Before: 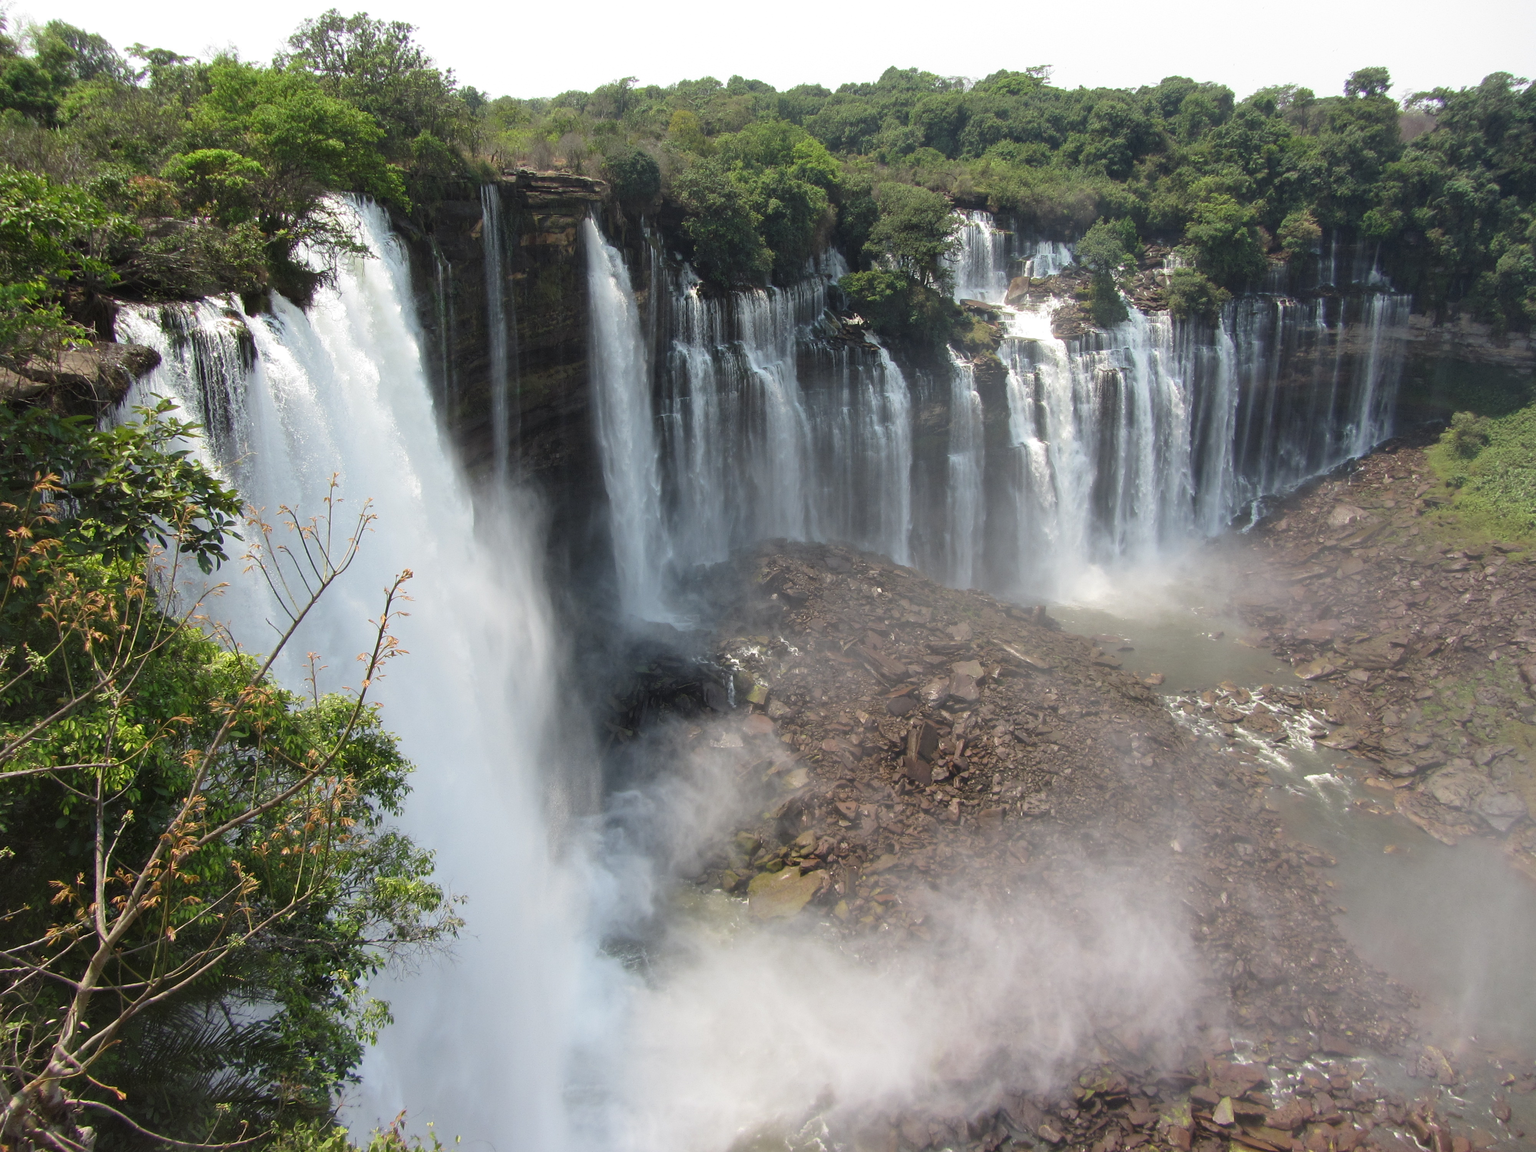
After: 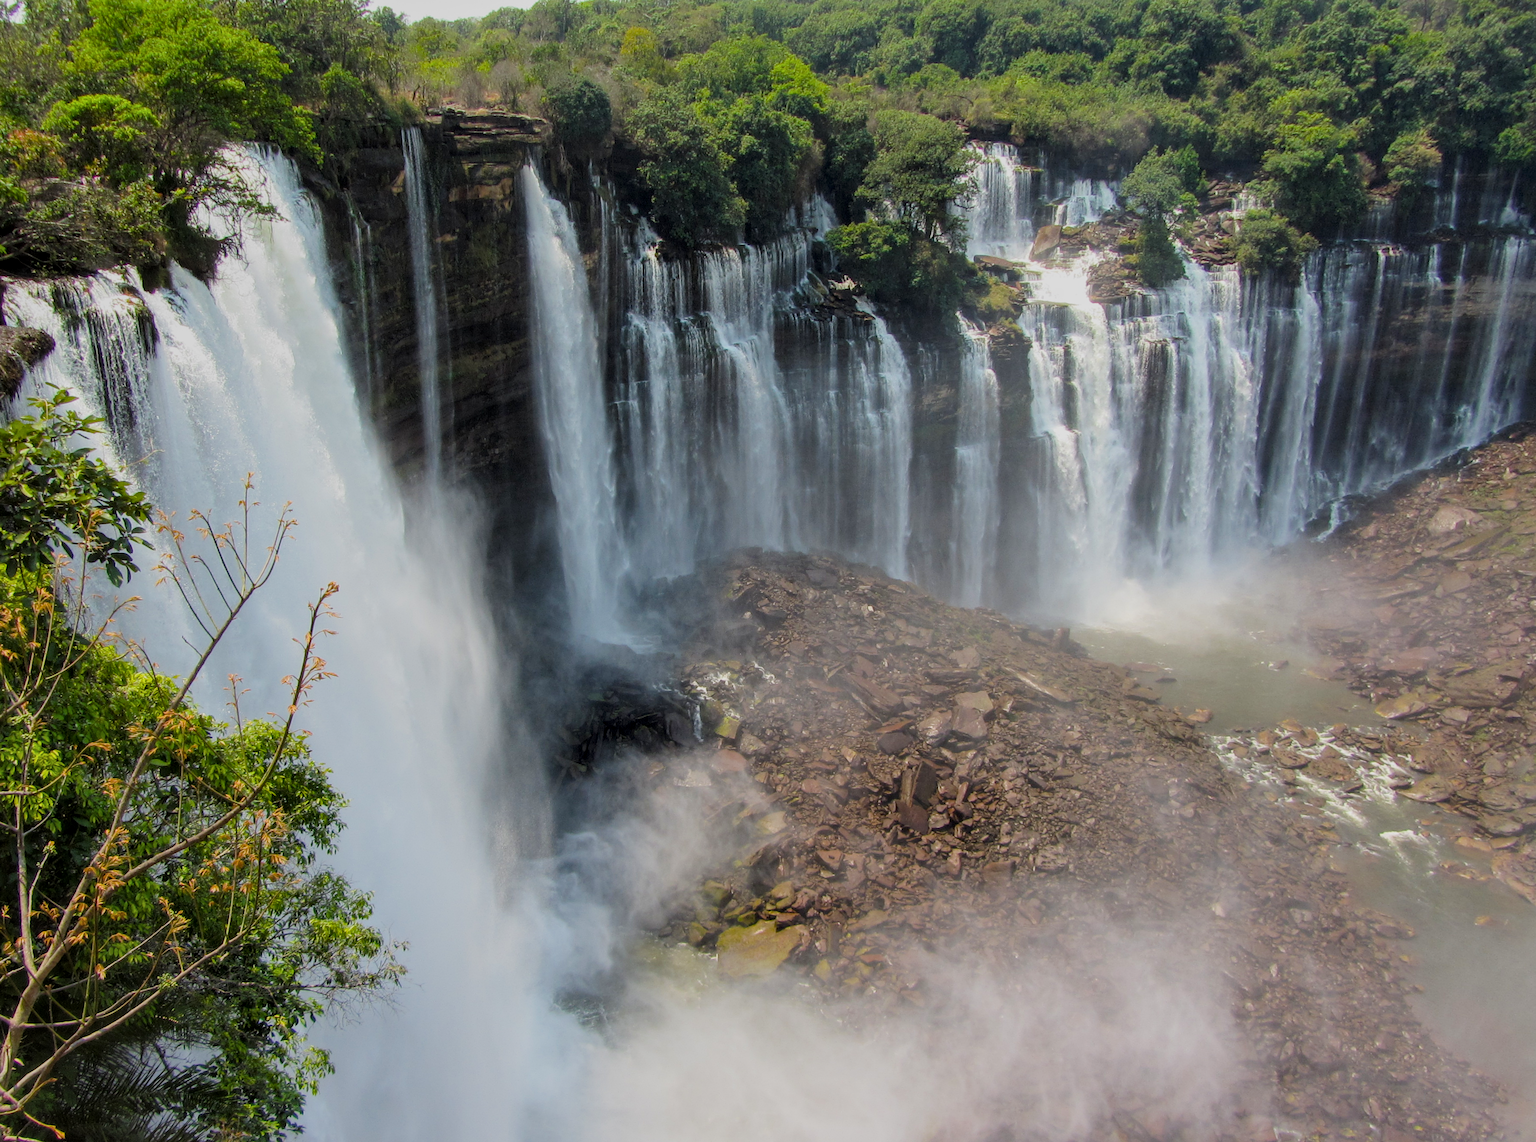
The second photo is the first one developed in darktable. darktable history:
crop: left 3.305%, top 6.436%, right 6.389%, bottom 3.258%
color balance rgb: linear chroma grading › global chroma 15%, perceptual saturation grading › global saturation 30%
shadows and highlights: shadows 25, highlights -25
filmic rgb: black relative exposure -7.65 EV, white relative exposure 4.56 EV, hardness 3.61
local contrast: on, module defaults
rotate and perspective: rotation 0.062°, lens shift (vertical) 0.115, lens shift (horizontal) -0.133, crop left 0.047, crop right 0.94, crop top 0.061, crop bottom 0.94
